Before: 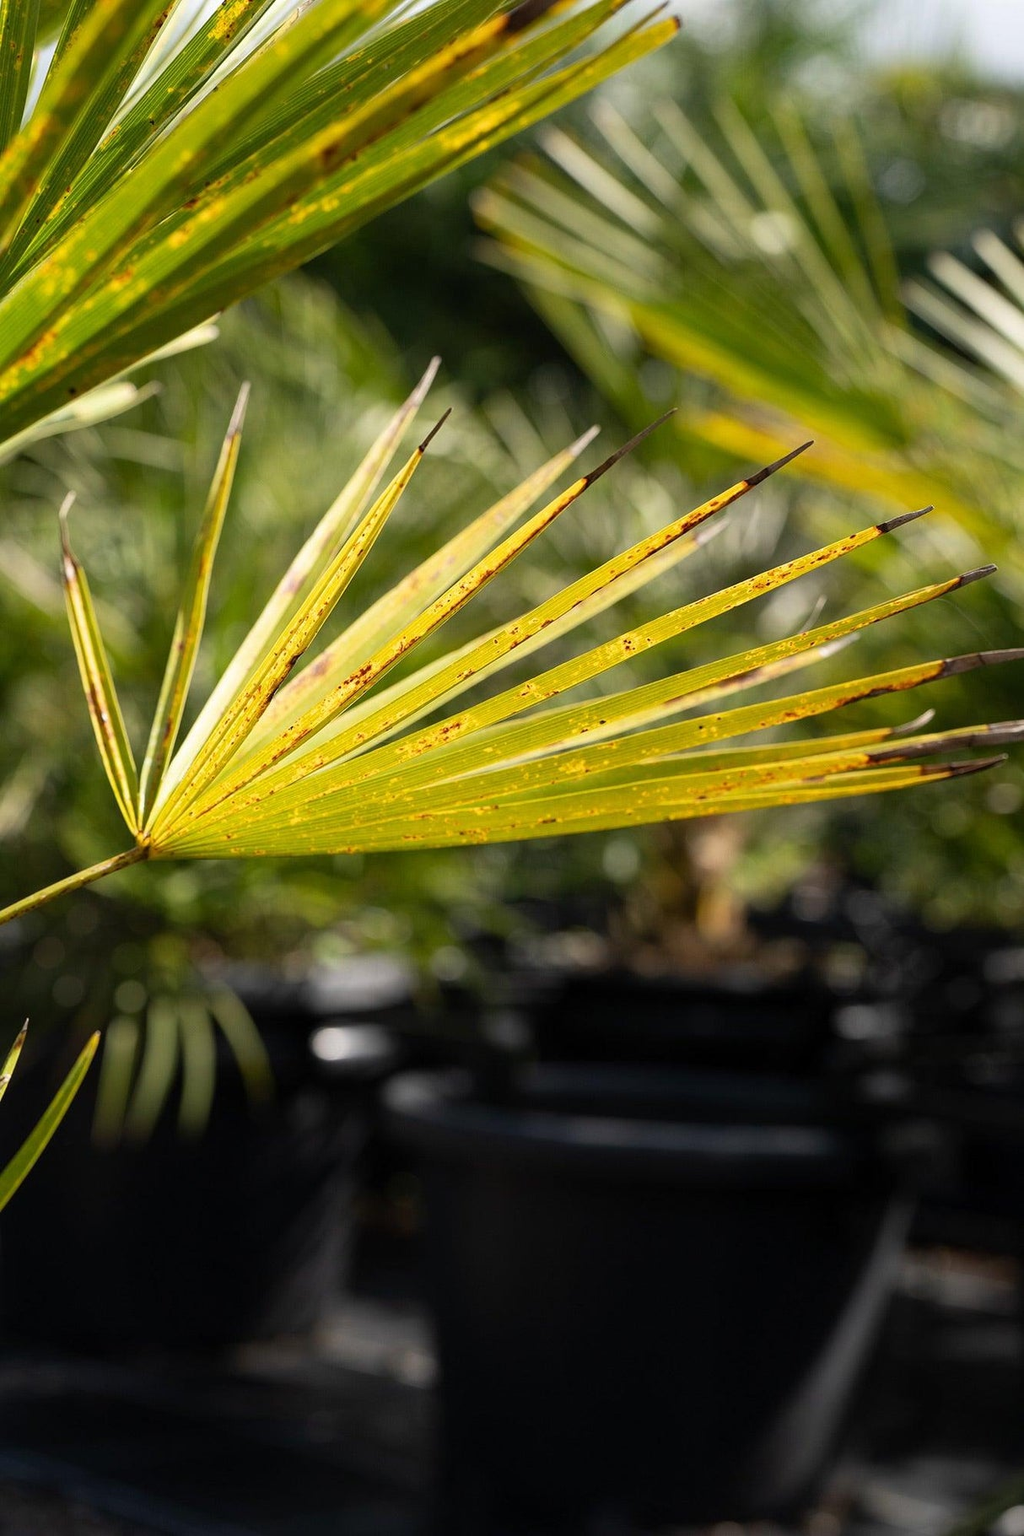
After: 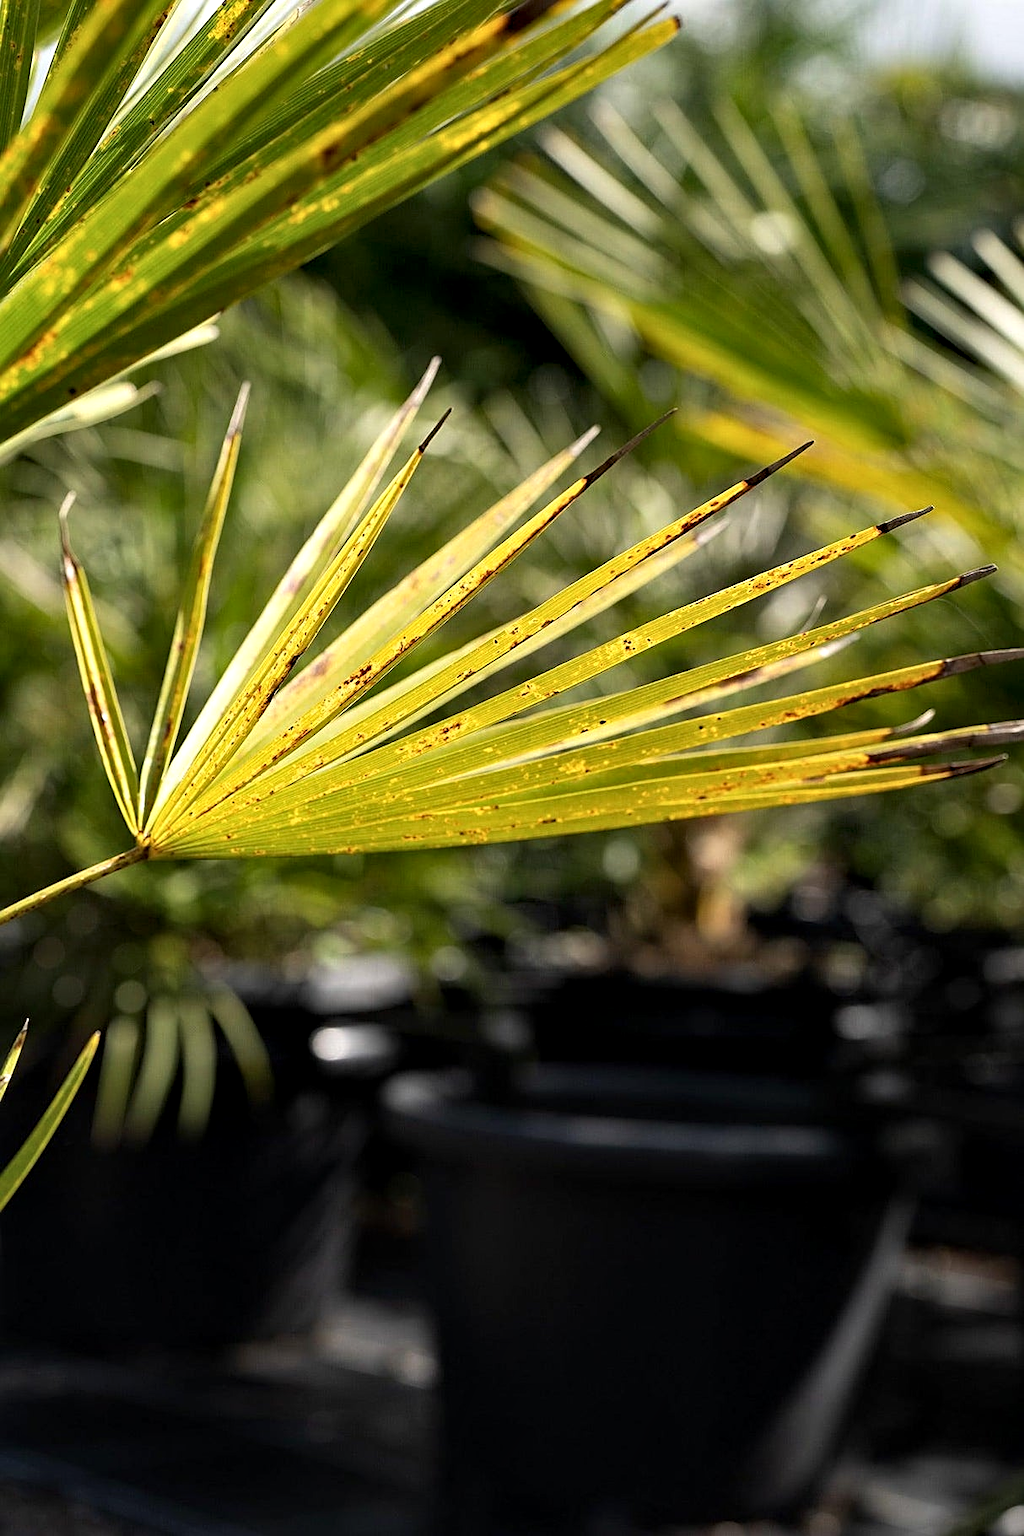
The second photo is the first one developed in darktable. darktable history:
contrast equalizer: y [[0.531, 0.548, 0.559, 0.557, 0.544, 0.527], [0.5 ×6], [0.5 ×6], [0 ×6], [0 ×6]]
sharpen: on, module defaults
